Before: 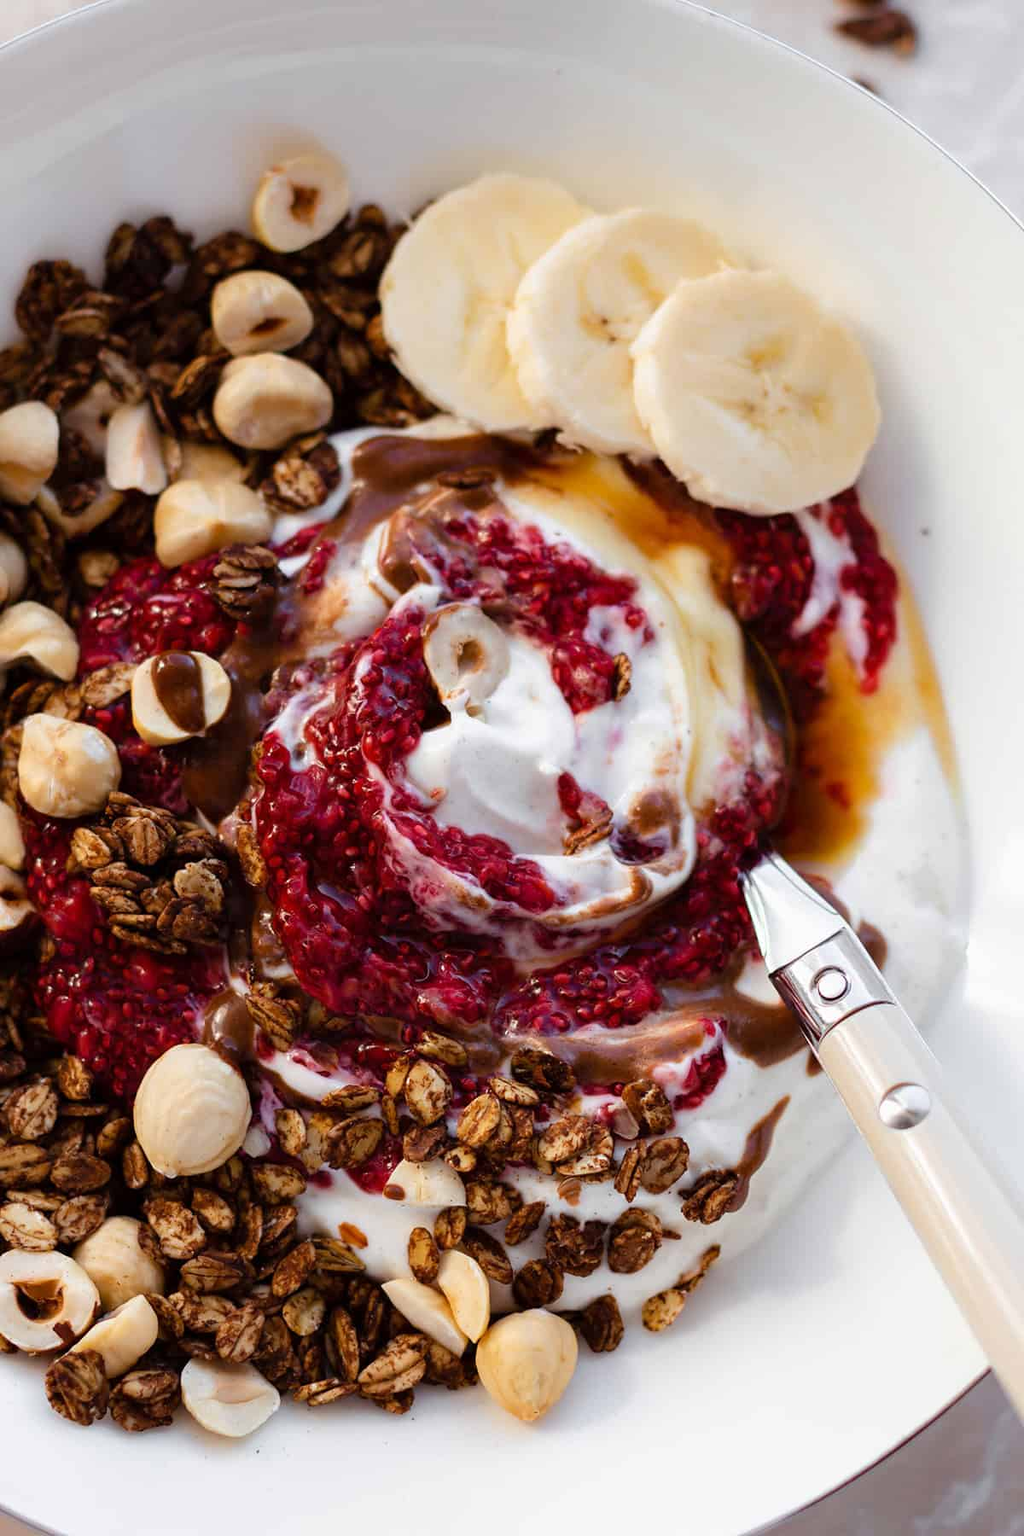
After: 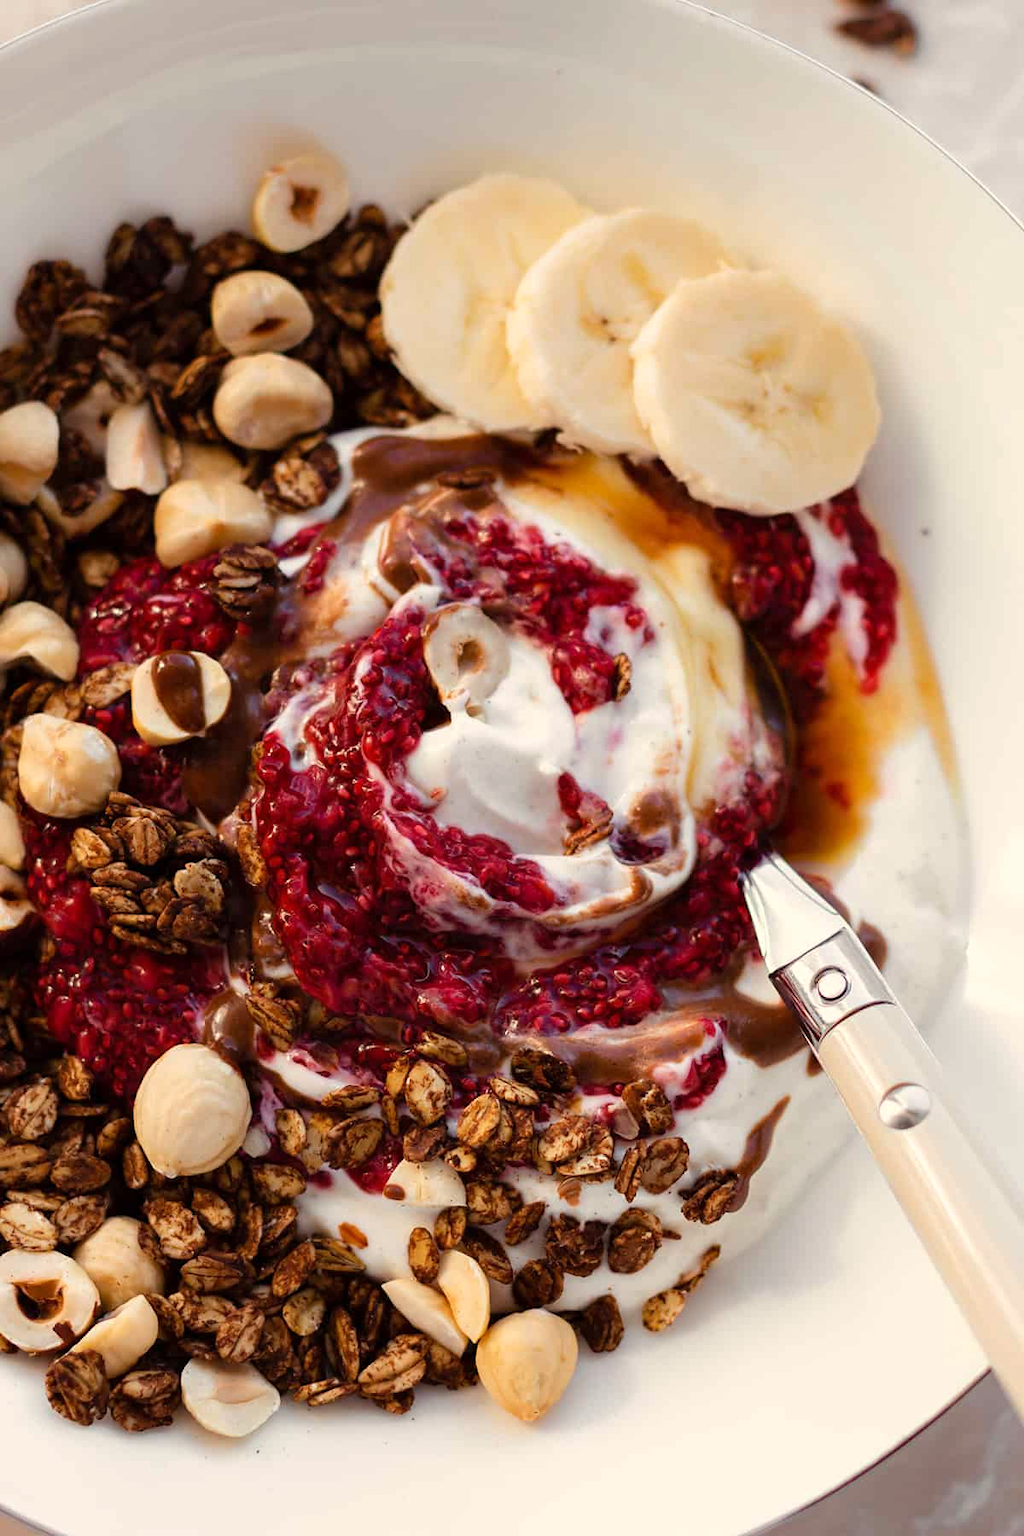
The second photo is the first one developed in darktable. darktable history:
white balance: red 1.045, blue 0.932
rotate and perspective: automatic cropping off
